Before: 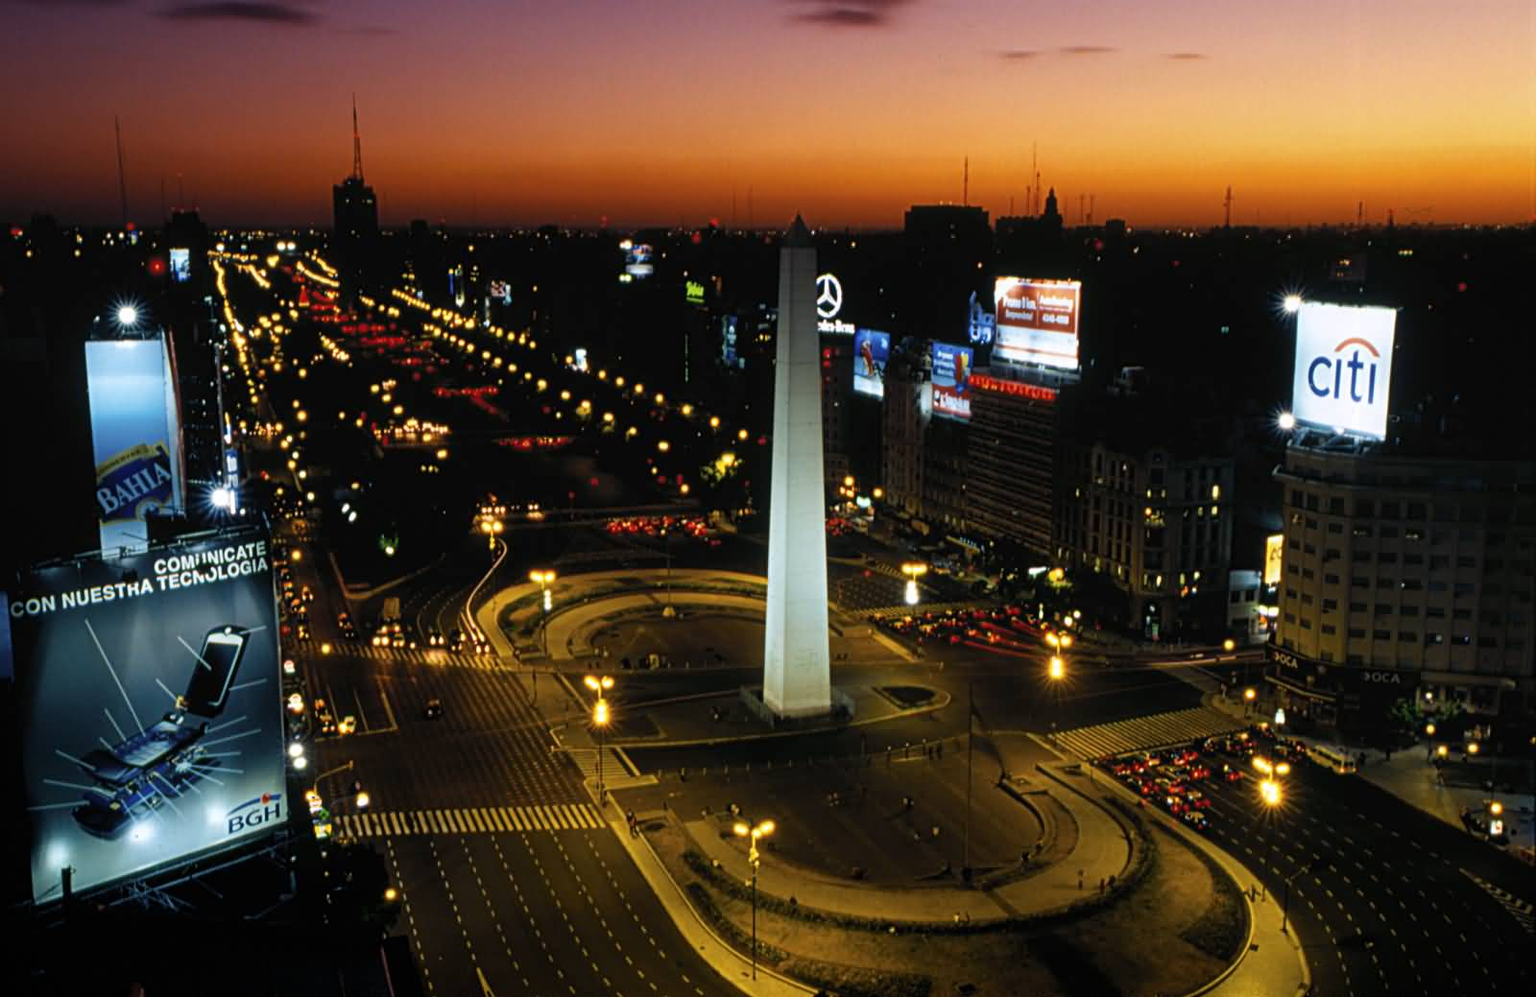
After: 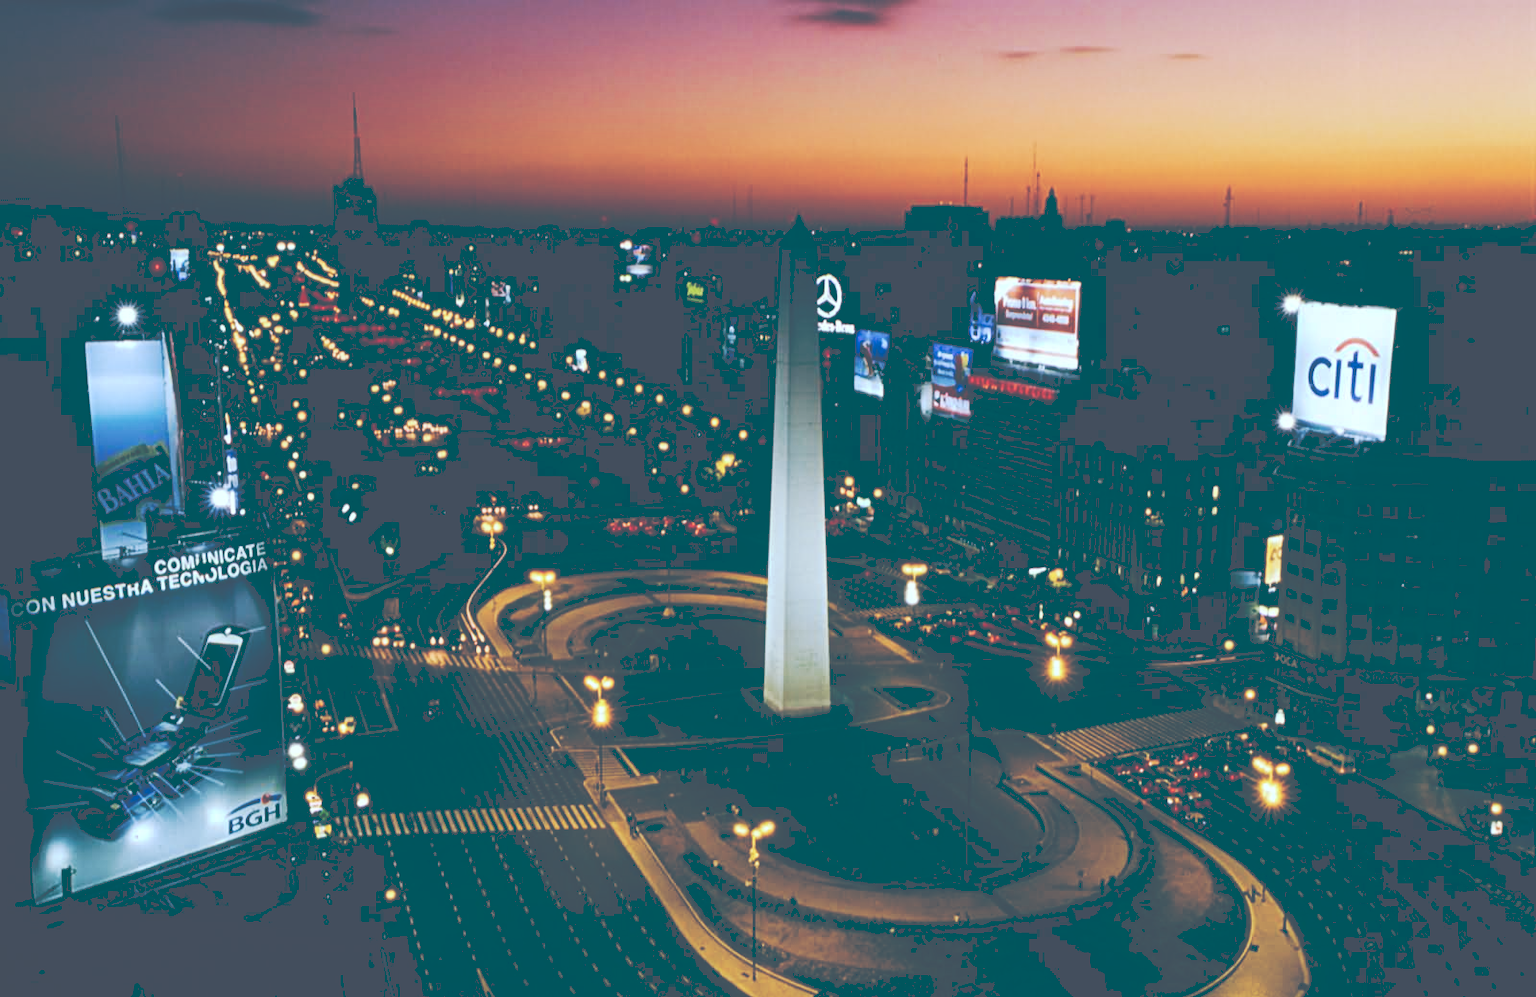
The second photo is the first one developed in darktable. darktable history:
tone curve: curves: ch0 [(0, 0) (0.003, 0.319) (0.011, 0.319) (0.025, 0.319) (0.044, 0.323) (0.069, 0.324) (0.1, 0.328) (0.136, 0.329) (0.177, 0.337) (0.224, 0.351) (0.277, 0.373) (0.335, 0.413) (0.399, 0.458) (0.468, 0.533) (0.543, 0.617) (0.623, 0.71) (0.709, 0.783) (0.801, 0.849) (0.898, 0.911) (1, 1)], preserve colors none
color look up table: target L [97.81, 83.56, 80.87, 76.84, 67.56, 63.32, 58.37, 51.36, 45.49, 23.32, 201.49, 89.4, 74.45, 74.7, 63.71, 62.06, 56.99, 40.57, 47.43, 37.3, 29.94, 29.92, 22.25, 13.78, 10.38, 91.9, 81.12, 74.64, 68.14, 63.23, 61.56, 62.66, 56.83, 44.03, 42.87, 44.64, 37.81, 39.27, 31.74, 33.65, 17.37, 14.37, 12.29, 99.09, 77.55, 66.65, 60.51, 42.81, 32.42], target a [-28.03, -44.25, -66.28, -12.15, -44.54, -12.22, -39.95, -24.56, -41.76, -60.4, 0, 8.37, 4.678, 23.92, 48.26, 13.99, 57.12, 64.36, 25.9, 2.087, 21.58, -2.724, 28.58, -37.02, -26.54, 13.05, 6.149, 31.24, 52.35, -0.275, 9.967, 56.37, 32.7, 27.27, 10.42, 21.99, 54.86, 56.13, 1.693, 31.77, -45.51, -35.67, -26.26, -13.85, -27.31, -10.69, -20.55, -28.6, -7.738], target b [76.29, -2.477, 57.48, -11.99, 21.04, 15.16, 37.08, 30.25, 7.692, -14.5, -0.001, 6.166, 56.19, 41.5, 1.358, 17.28, 40.87, 5.923, 23.4, -3.027, -5.698, -1.87, -11.74, -27.38, -32.99, -15.62, -34.98, -46.97, -40.69, -10.71, -34.11, -66.59, -75.92, -13.42, -66.52, -37.94, -20.58, -61.65, -18.31, -83.05, -26.35, -35.87, -47.04, -4.417, -27.33, -53.31, -29.05, -15.74, -39.13], num patches 49
